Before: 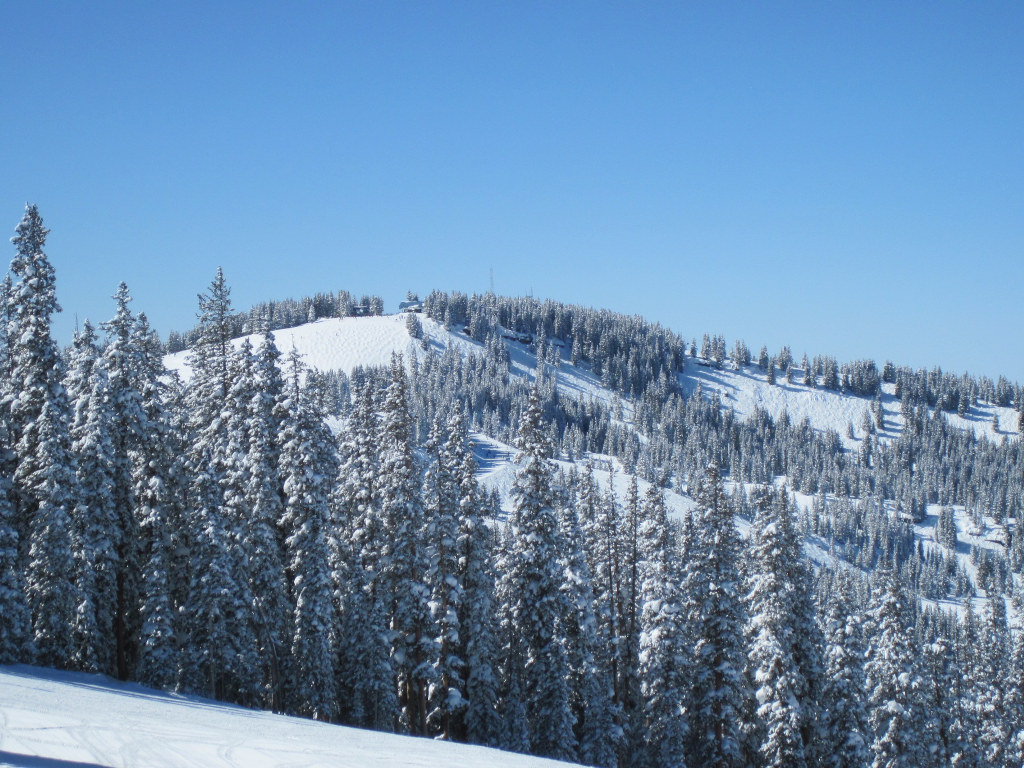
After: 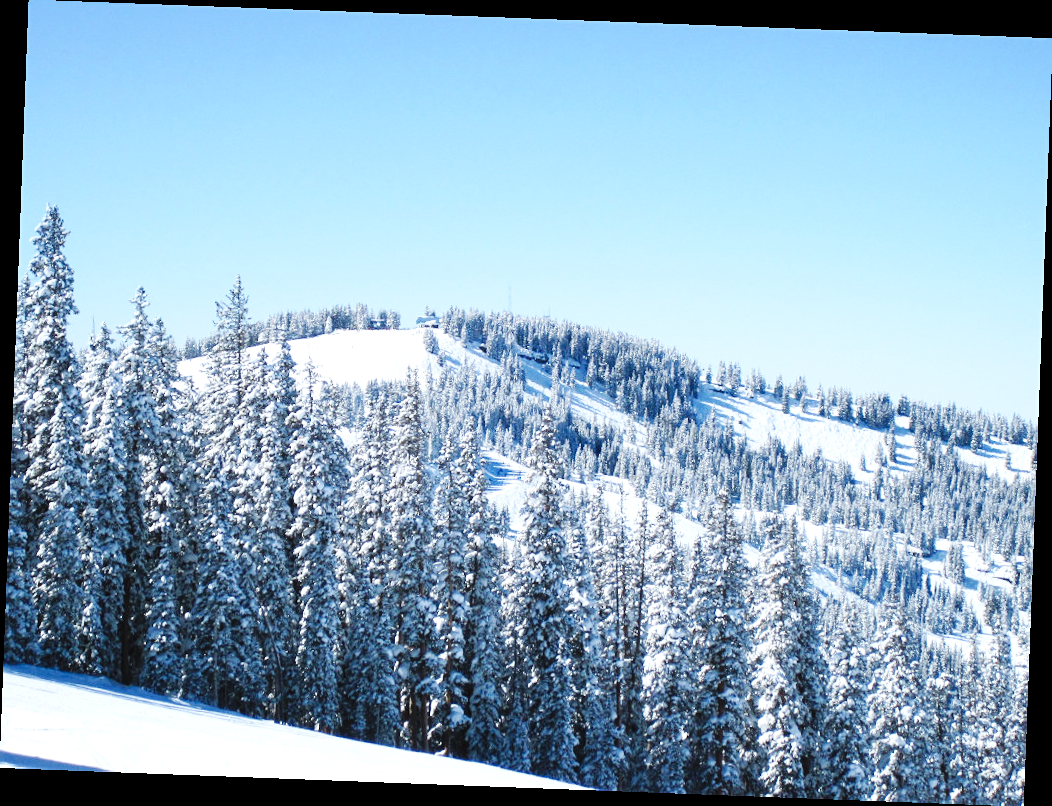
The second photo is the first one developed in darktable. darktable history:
base curve: curves: ch0 [(0, 0) (0.036, 0.025) (0.121, 0.166) (0.206, 0.329) (0.605, 0.79) (1, 1)], preserve colors none
exposure: exposure 0.6 EV, compensate highlight preservation false
sharpen: amount 0.2
rotate and perspective: rotation 2.17°, automatic cropping off
